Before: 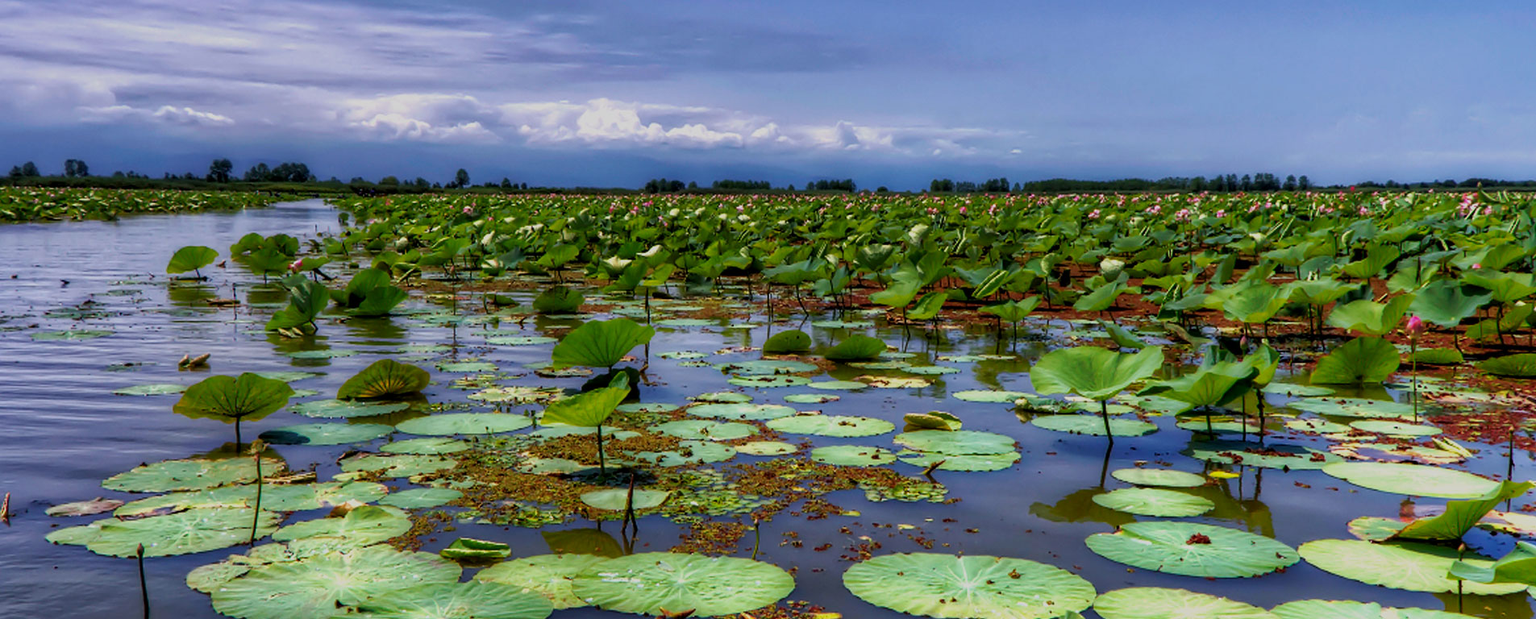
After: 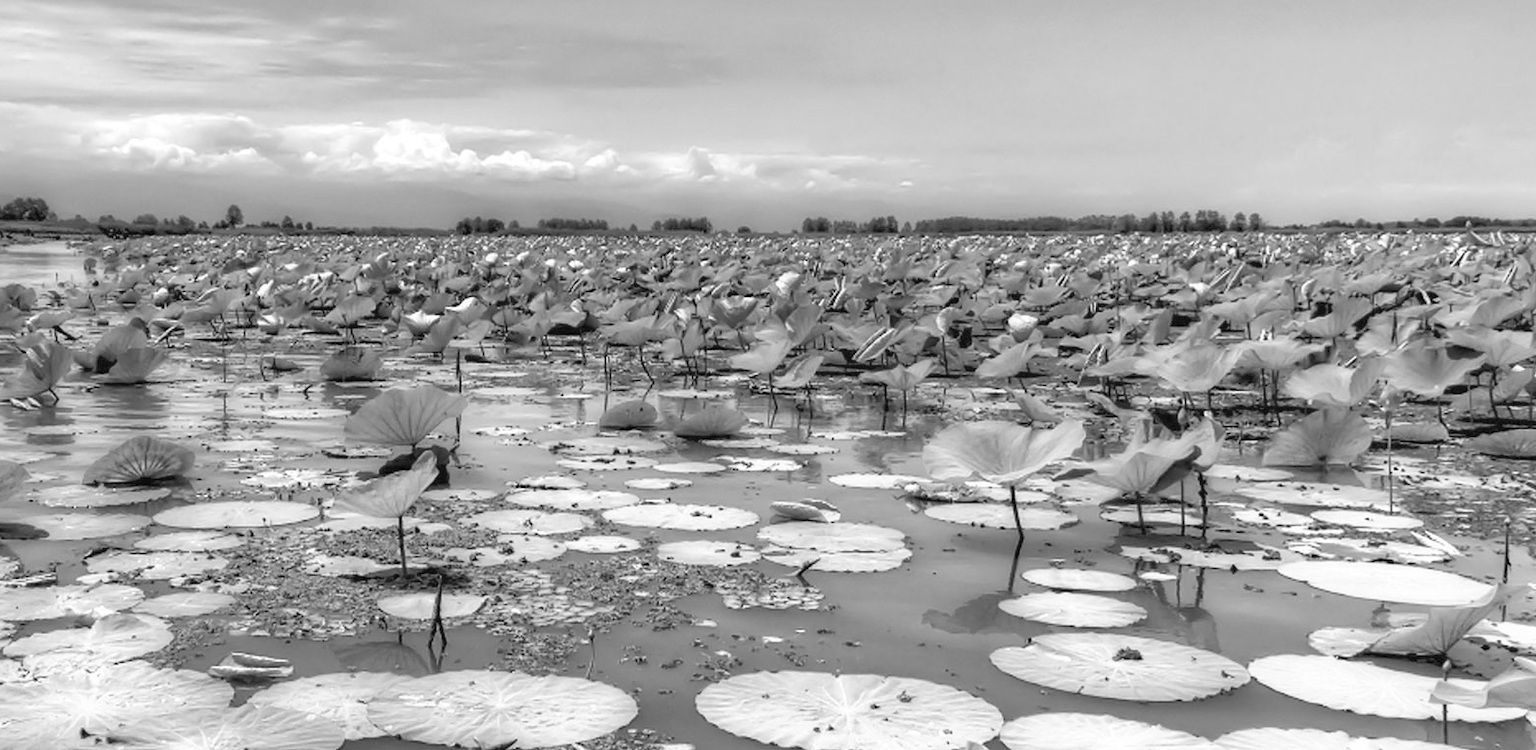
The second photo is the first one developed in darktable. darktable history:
crop: left 17.582%, bottom 0.031%
exposure: black level correction 0, exposure 1.741 EV, compensate exposure bias true, compensate highlight preservation false
color balance rgb: contrast -30%
monochrome: on, module defaults
